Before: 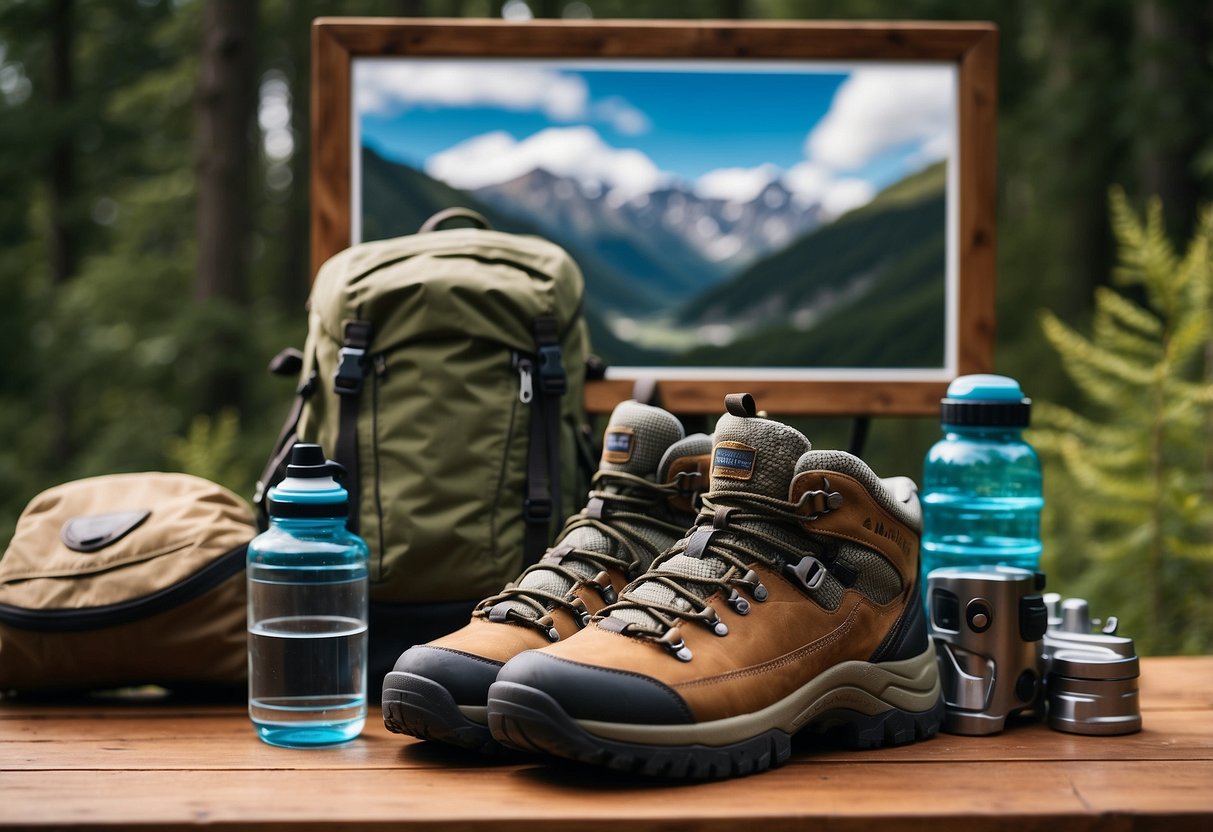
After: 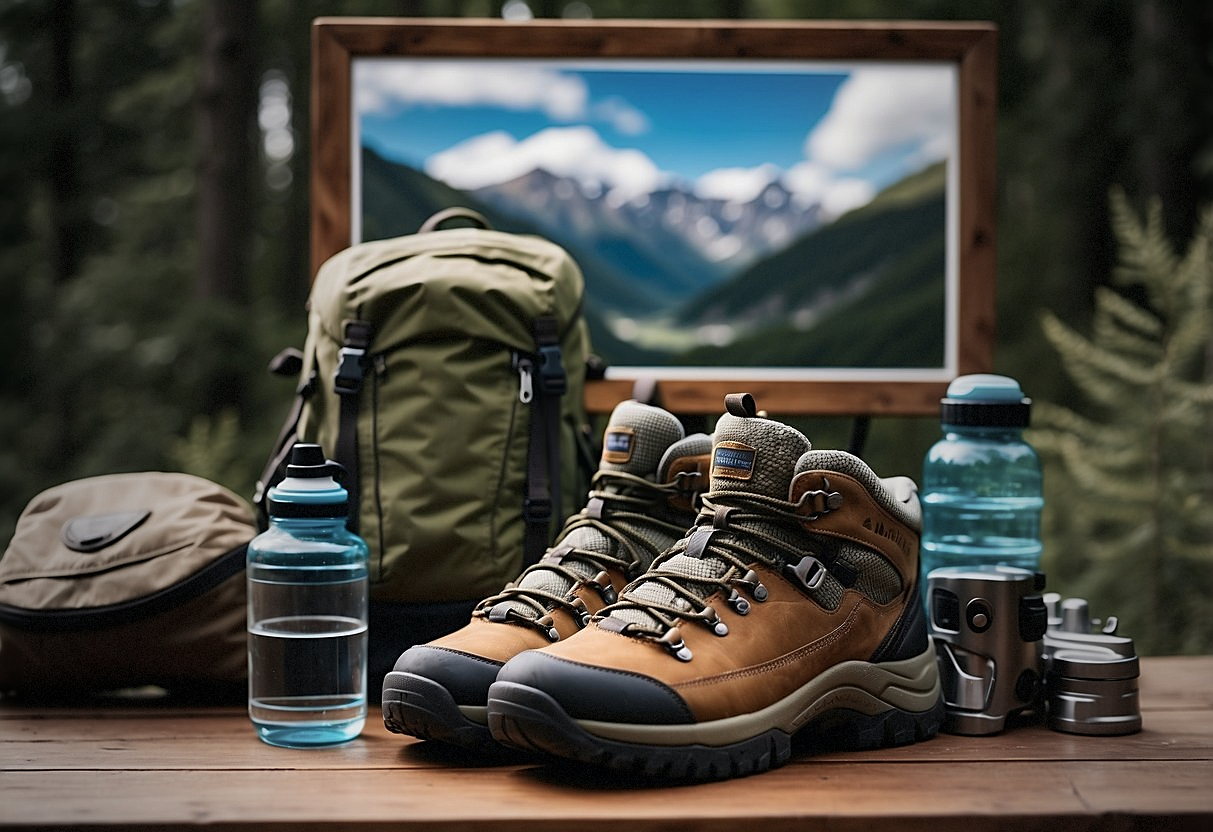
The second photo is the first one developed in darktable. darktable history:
vignetting: fall-off start 18.11%, fall-off radius 137.66%, width/height ratio 0.621, shape 0.583, dithering 8-bit output
sharpen: on, module defaults
